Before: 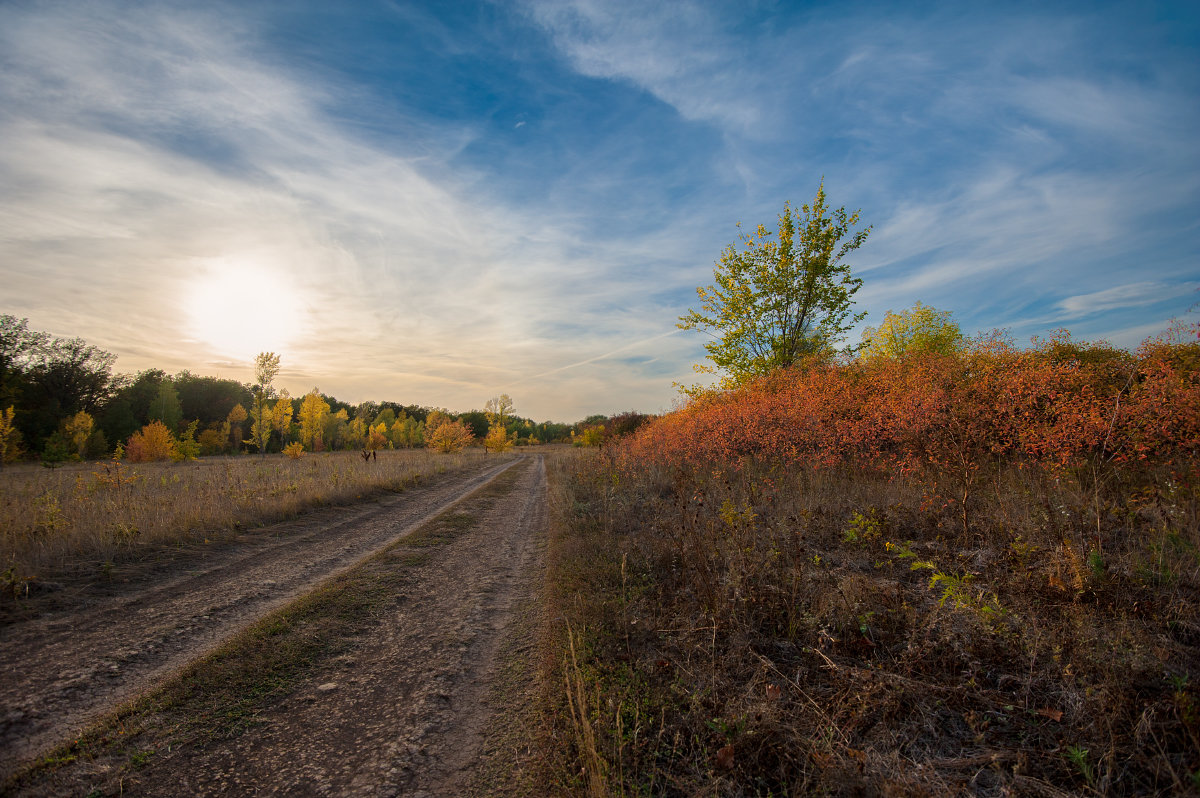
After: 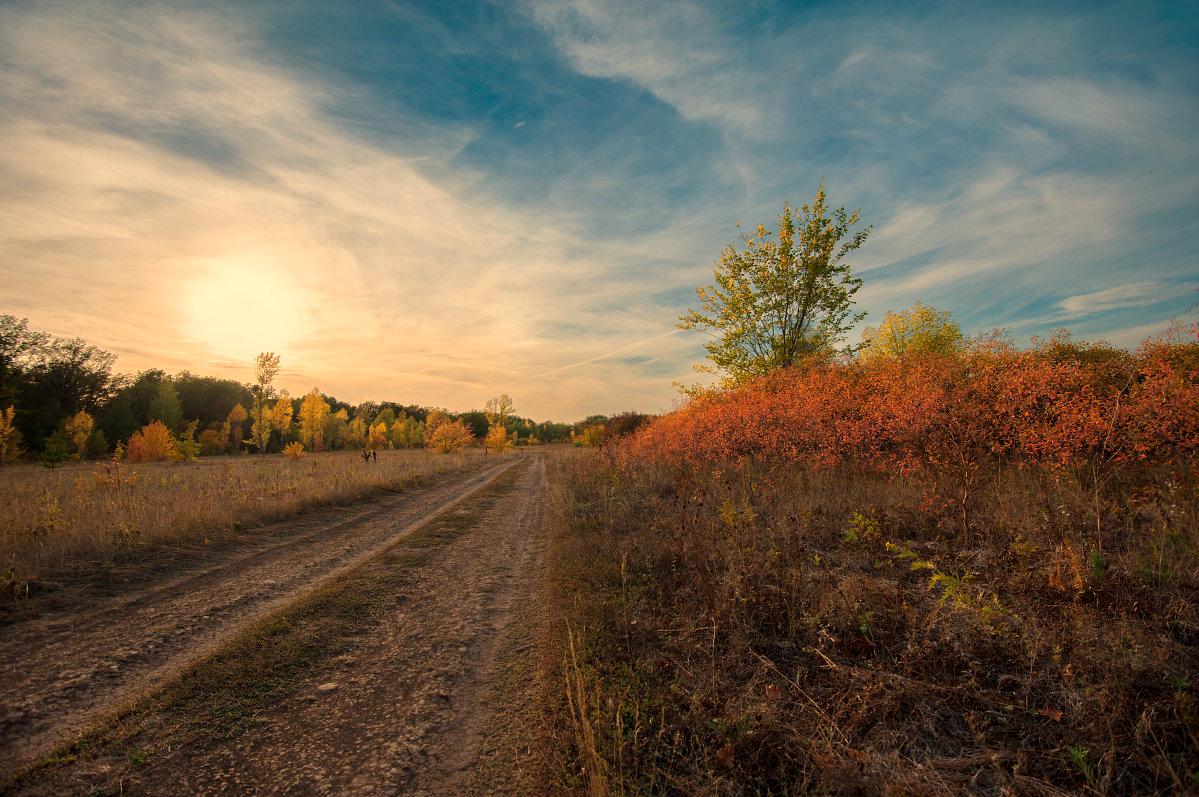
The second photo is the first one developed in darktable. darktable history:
white balance: red 1.138, green 0.996, blue 0.812
